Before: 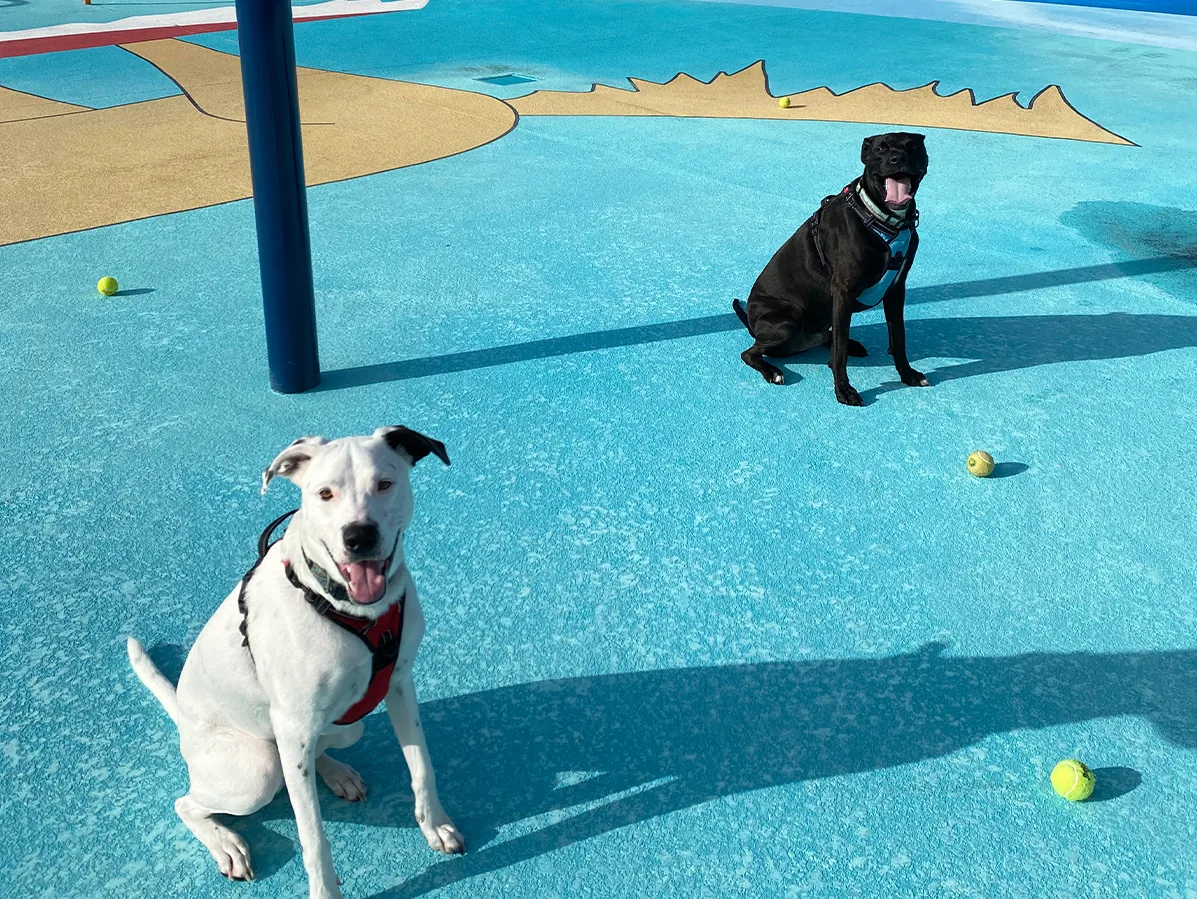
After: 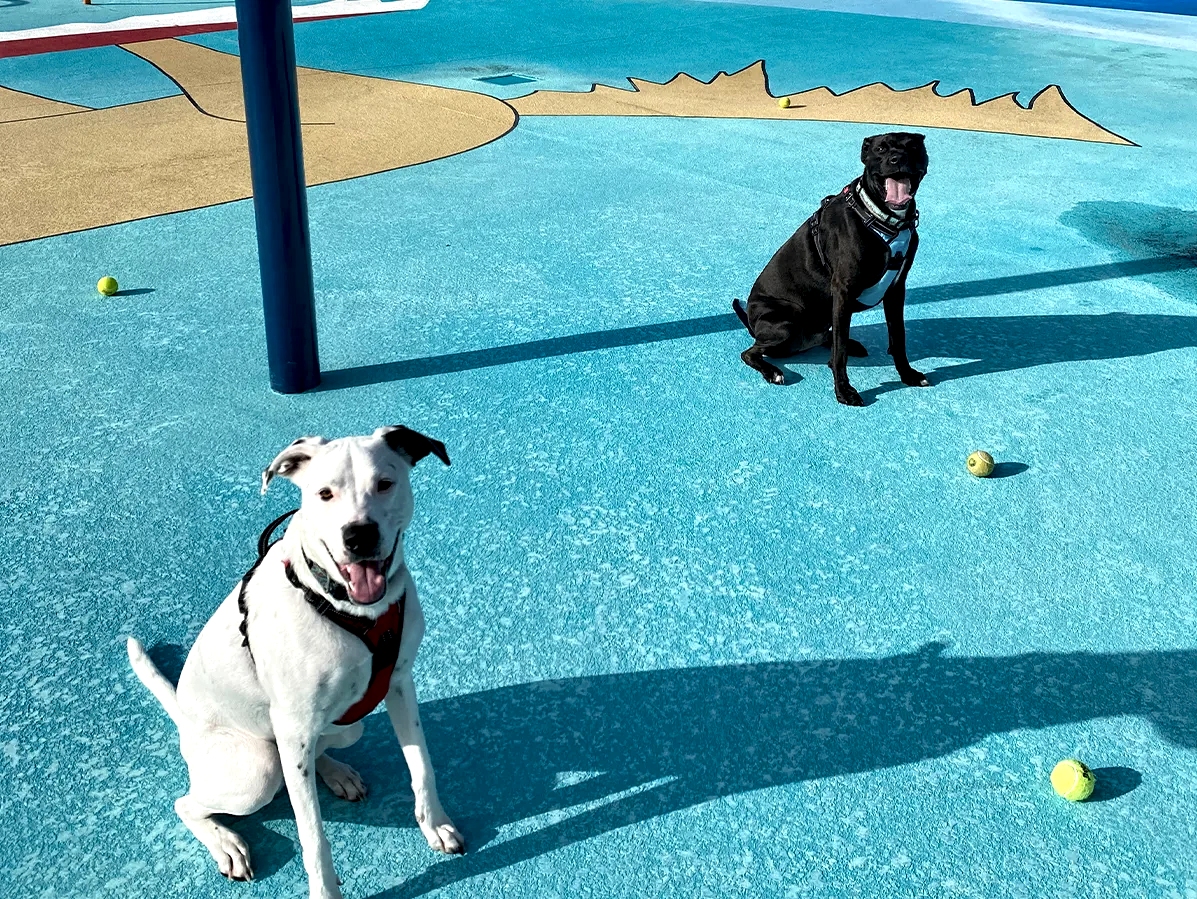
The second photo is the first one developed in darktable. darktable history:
contrast equalizer: y [[0.601, 0.6, 0.598, 0.598, 0.6, 0.601], [0.5 ×6], [0.5 ×6], [0 ×6], [0 ×6]]
